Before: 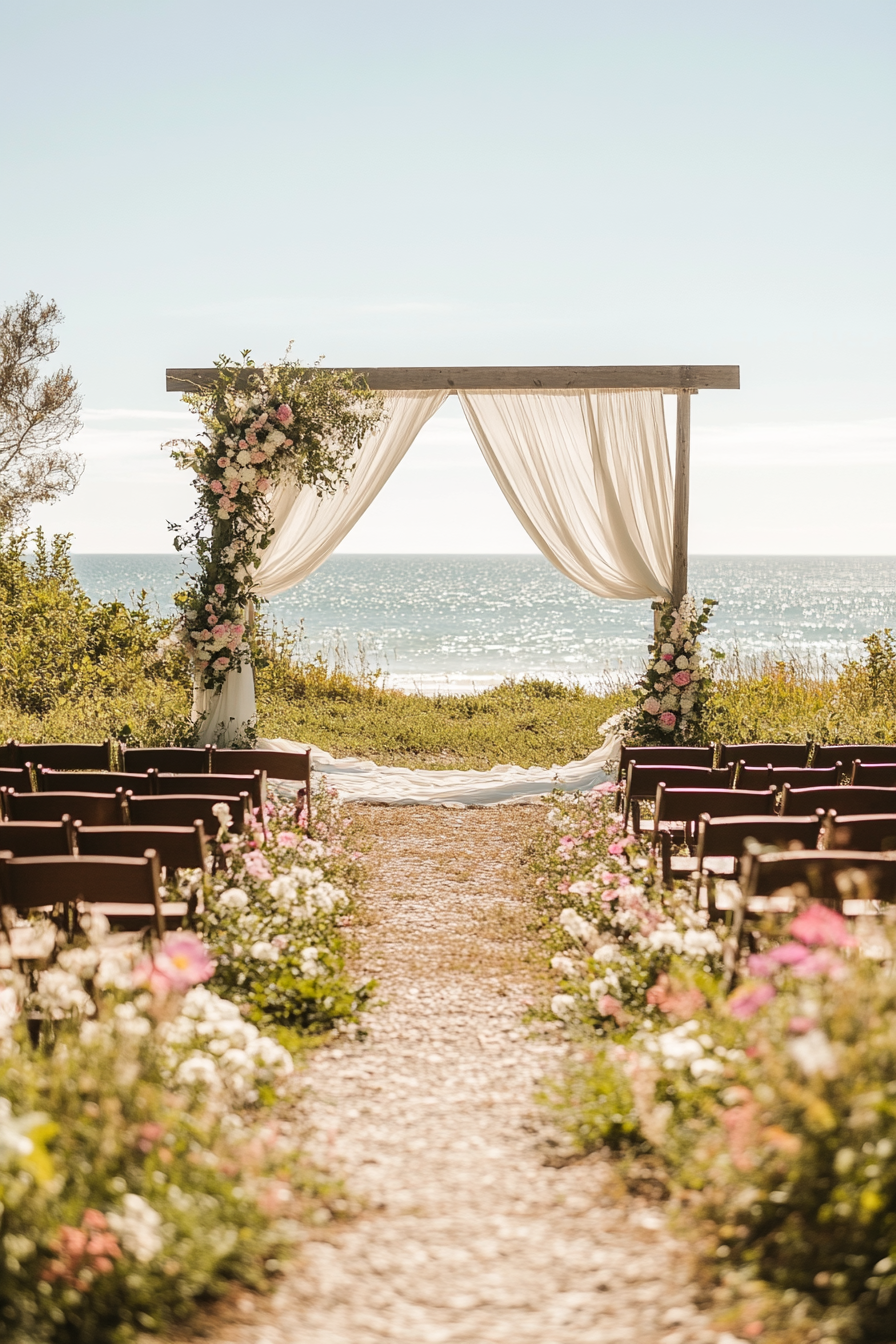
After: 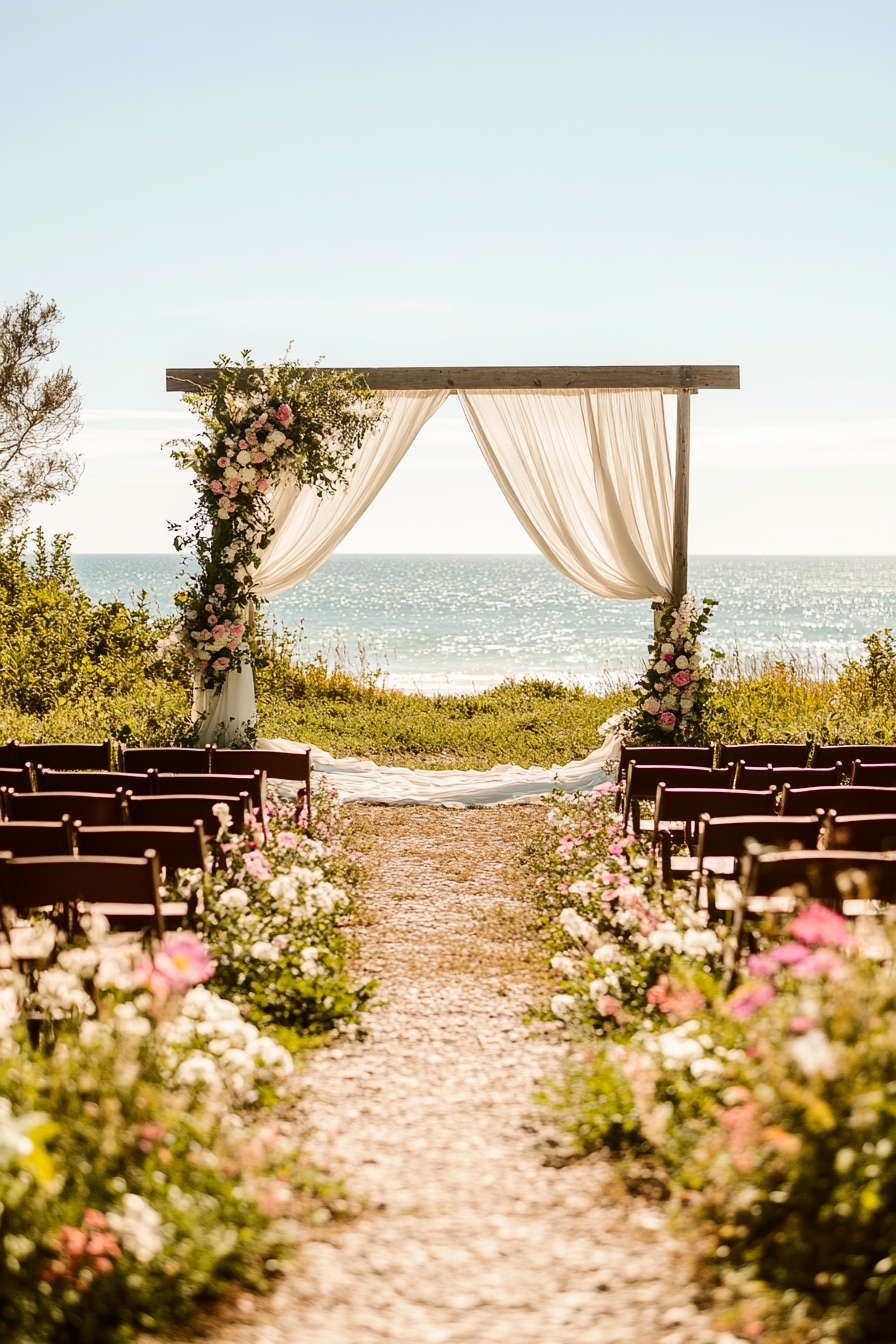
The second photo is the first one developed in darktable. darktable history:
contrast brightness saturation: contrast 0.192, brightness -0.109, saturation 0.213
